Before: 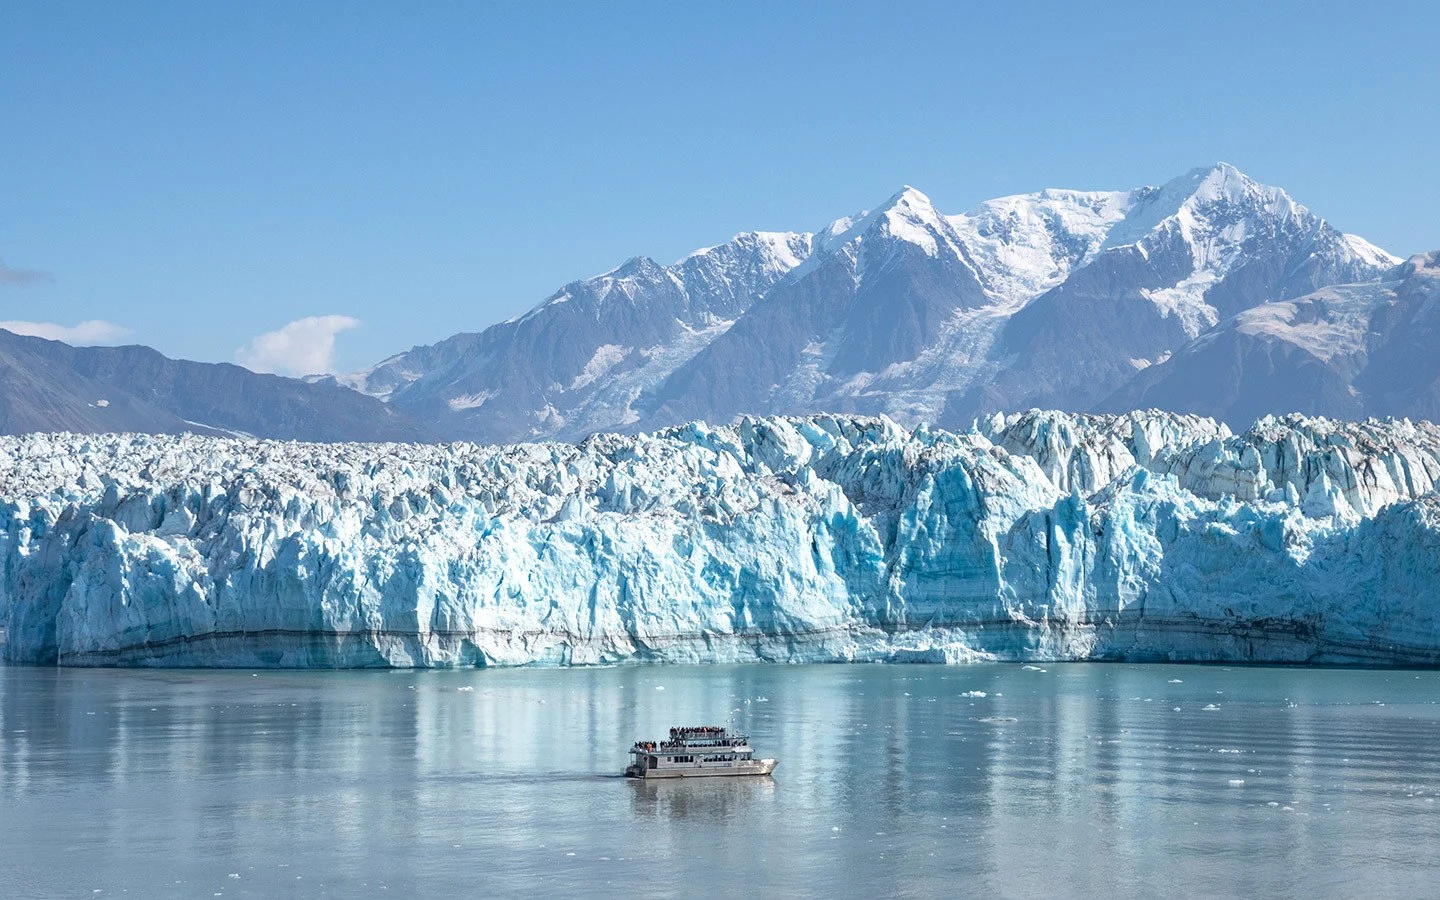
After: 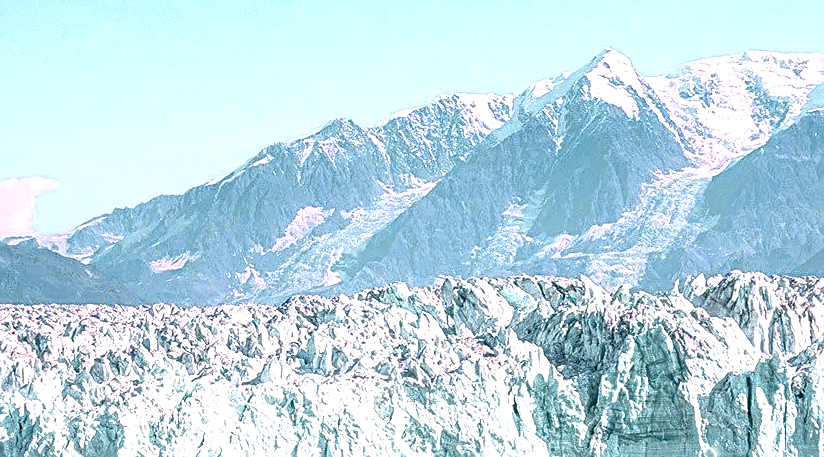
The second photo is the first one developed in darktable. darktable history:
color correction: highlights a* 13.72, highlights b* 6, shadows a* -5.62, shadows b* -15.91, saturation 0.833
sharpen: on, module defaults
crop: left 20.795%, top 15.417%, right 21.927%, bottom 33.743%
tone equalizer: on, module defaults
local contrast: on, module defaults
color balance rgb: highlights gain › chroma 0.226%, highlights gain › hue 330.97°, perceptual saturation grading › global saturation 19.234%, perceptual brilliance grading › global brilliance 14.631%, perceptual brilliance grading › shadows -35.849%, global vibrance 20%
color zones: curves: ch0 [(0.009, 0.528) (0.136, 0.6) (0.255, 0.586) (0.39, 0.528) (0.522, 0.584) (0.686, 0.736) (0.849, 0.561)]; ch1 [(0.045, 0.781) (0.14, 0.416) (0.257, 0.695) (0.442, 0.032) (0.738, 0.338) (0.818, 0.632) (0.891, 0.741) (1, 0.704)]; ch2 [(0, 0.667) (0.141, 0.52) (0.26, 0.37) (0.474, 0.432) (0.743, 0.286)]
